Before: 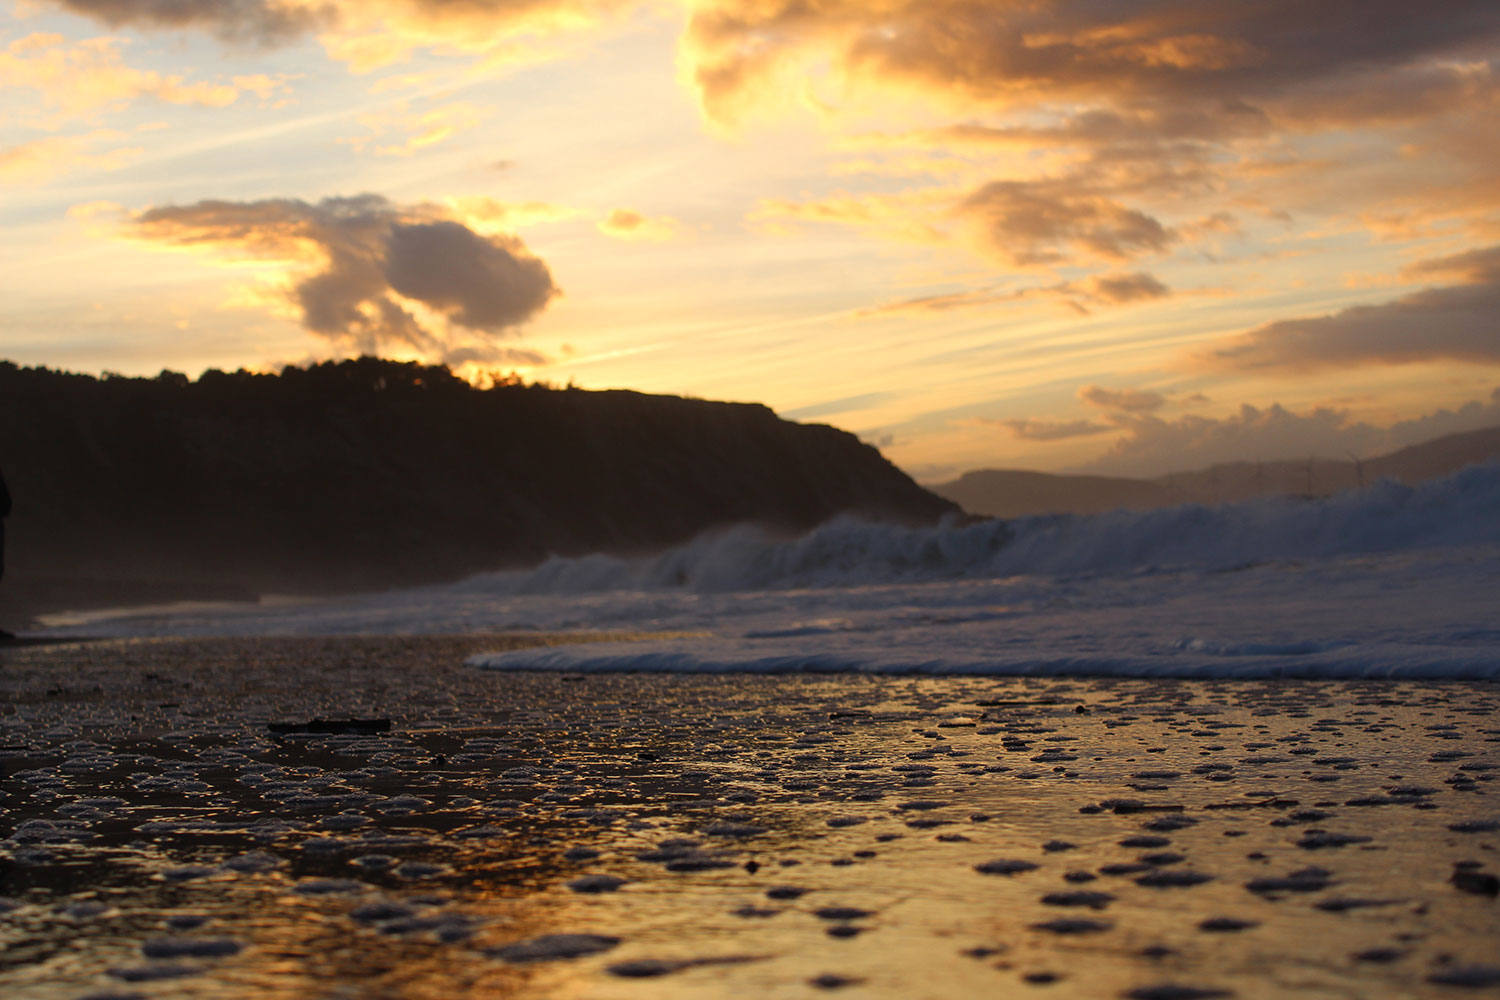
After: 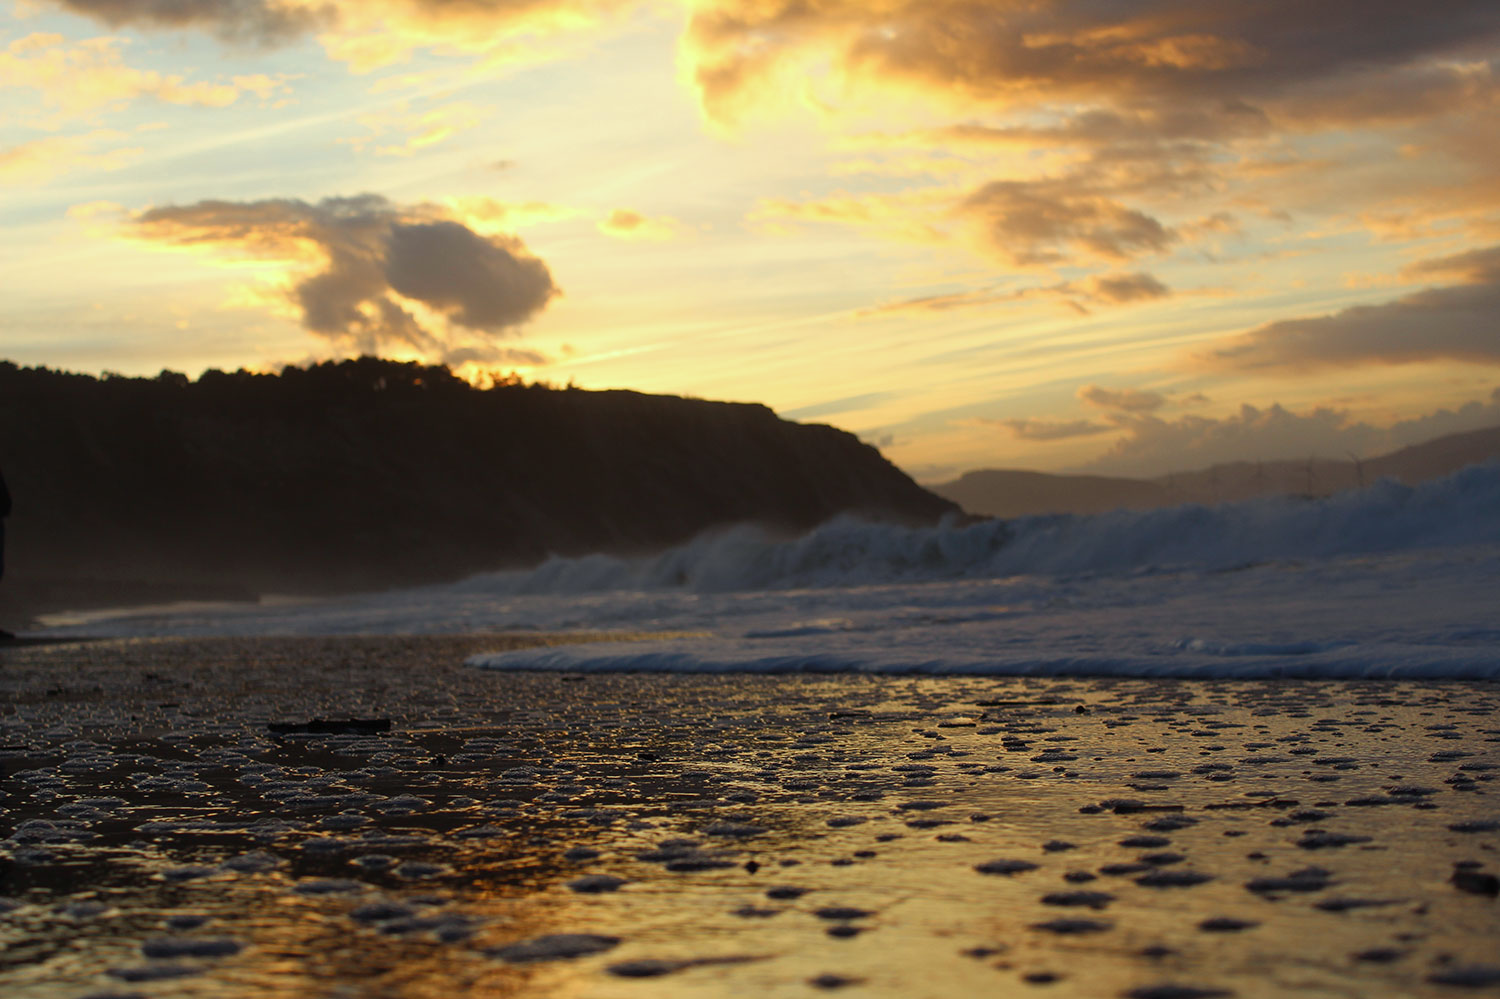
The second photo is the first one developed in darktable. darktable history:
color correction: highlights a* -6.69, highlights b* 0.49
crop: bottom 0.071%
